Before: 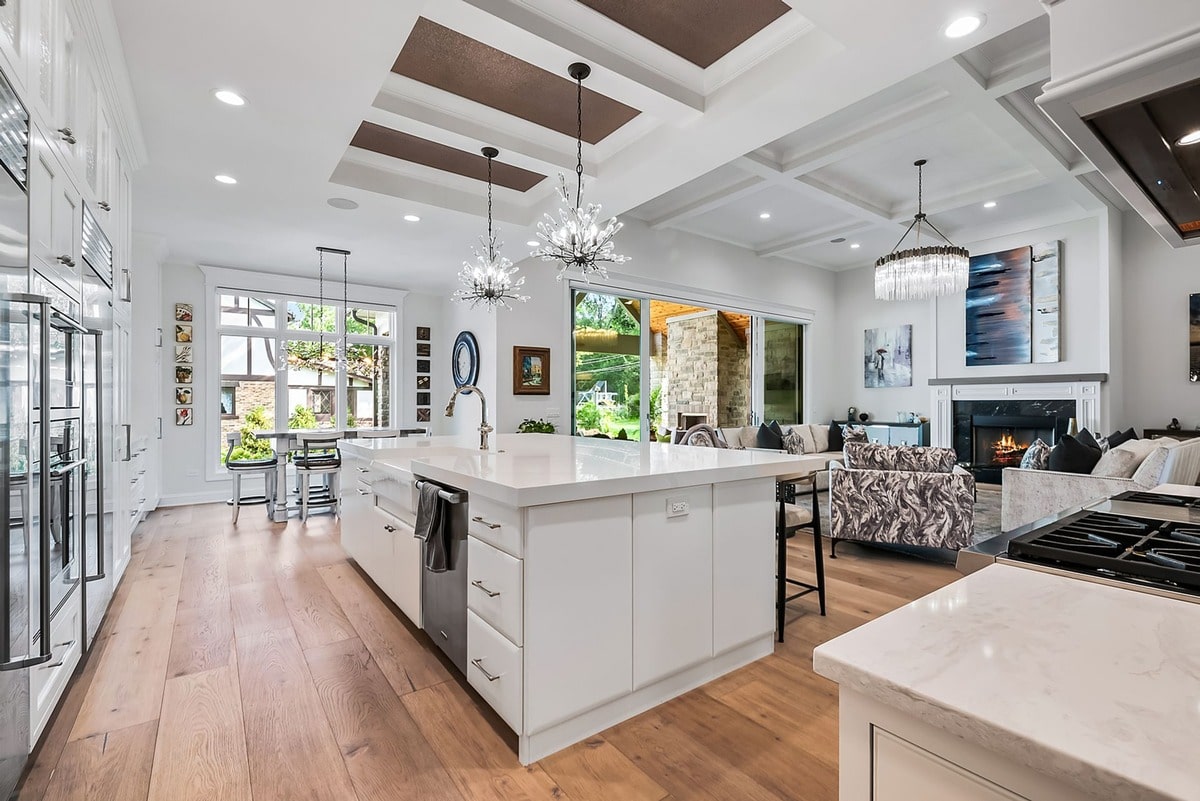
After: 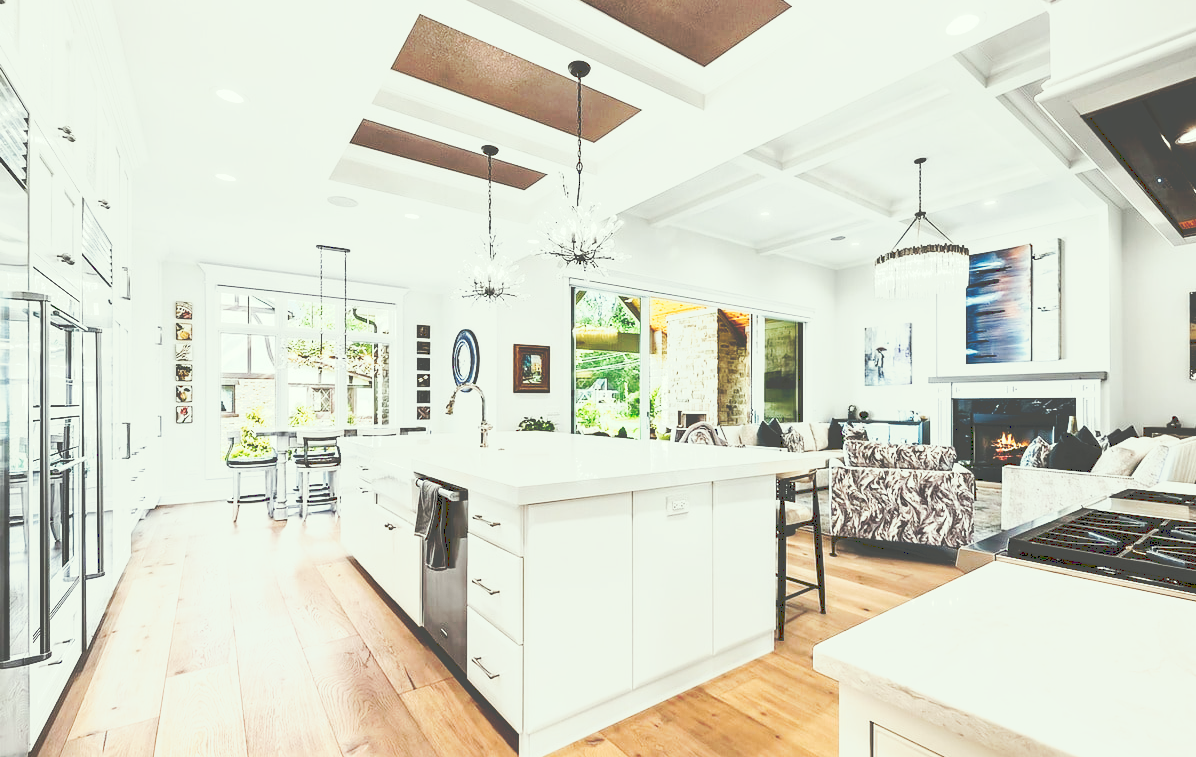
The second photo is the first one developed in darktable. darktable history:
color correction: highlights a* -4.66, highlights b* 5.05, saturation 0.937
crop: top 0.293%, right 0.263%, bottom 5.109%
tone curve: curves: ch0 [(0, 0) (0.003, 0.279) (0.011, 0.287) (0.025, 0.295) (0.044, 0.304) (0.069, 0.316) (0.1, 0.319) (0.136, 0.316) (0.177, 0.32) (0.224, 0.359) (0.277, 0.421) (0.335, 0.511) (0.399, 0.639) (0.468, 0.734) (0.543, 0.827) (0.623, 0.89) (0.709, 0.944) (0.801, 0.965) (0.898, 0.968) (1, 1)], preserve colors none
